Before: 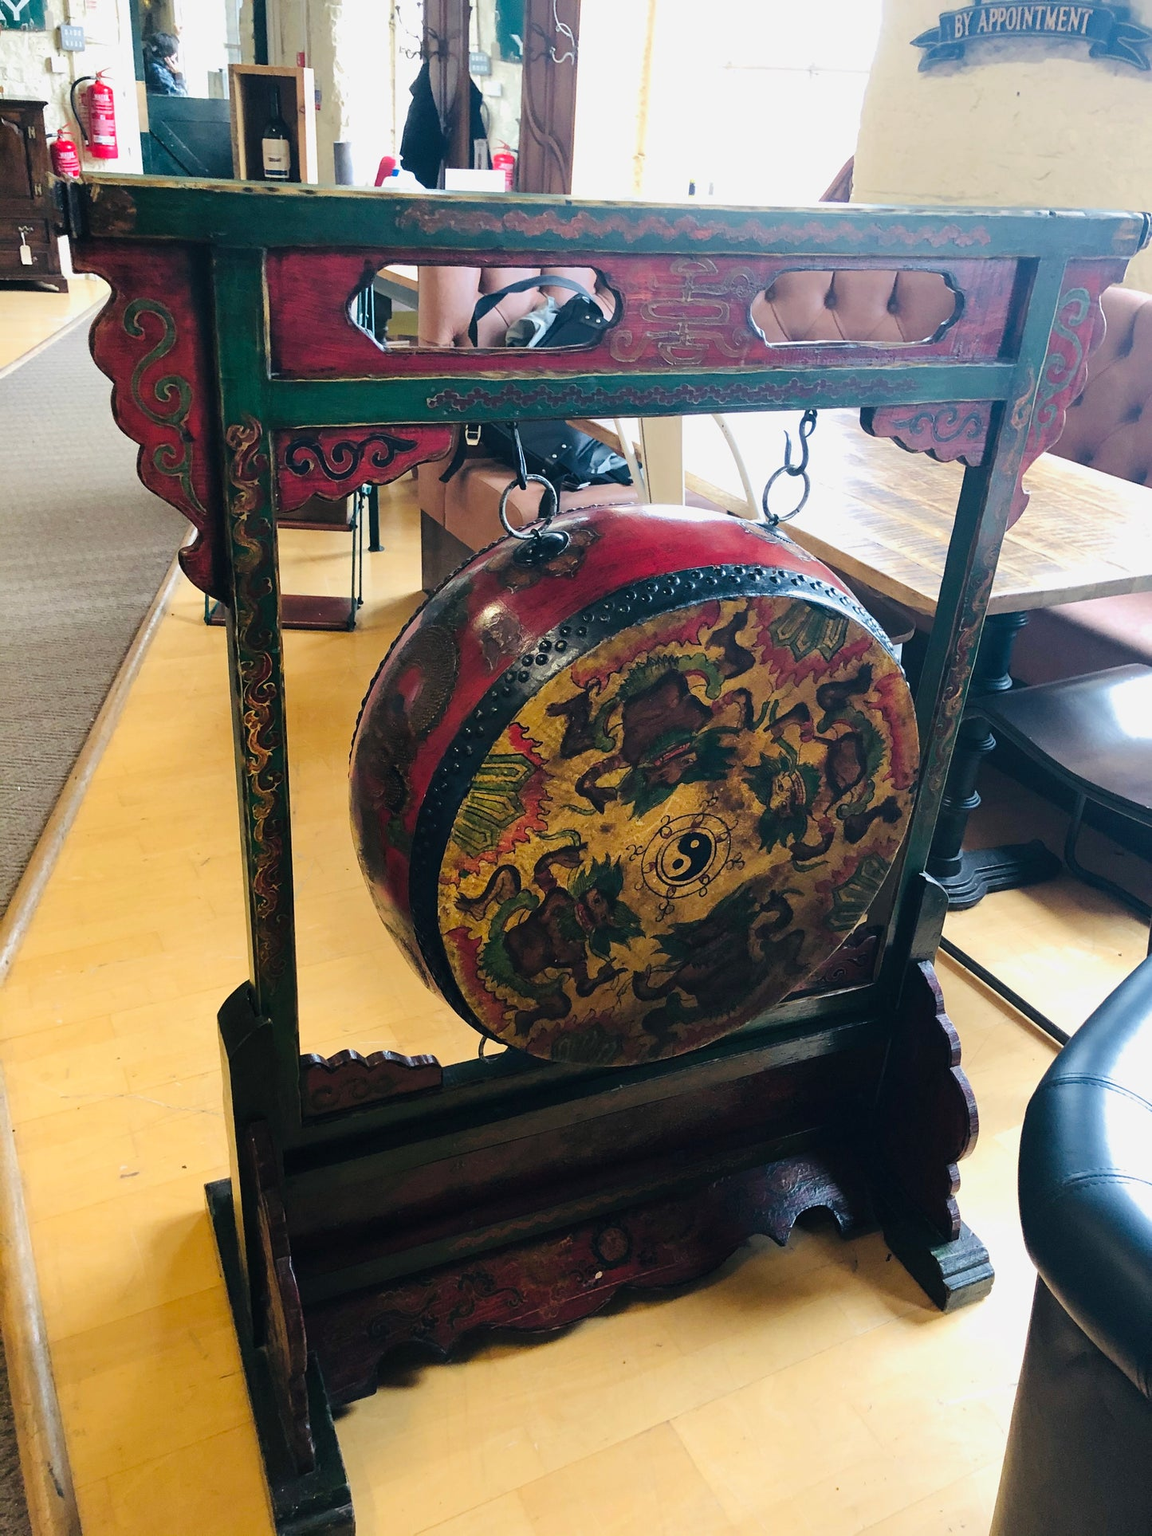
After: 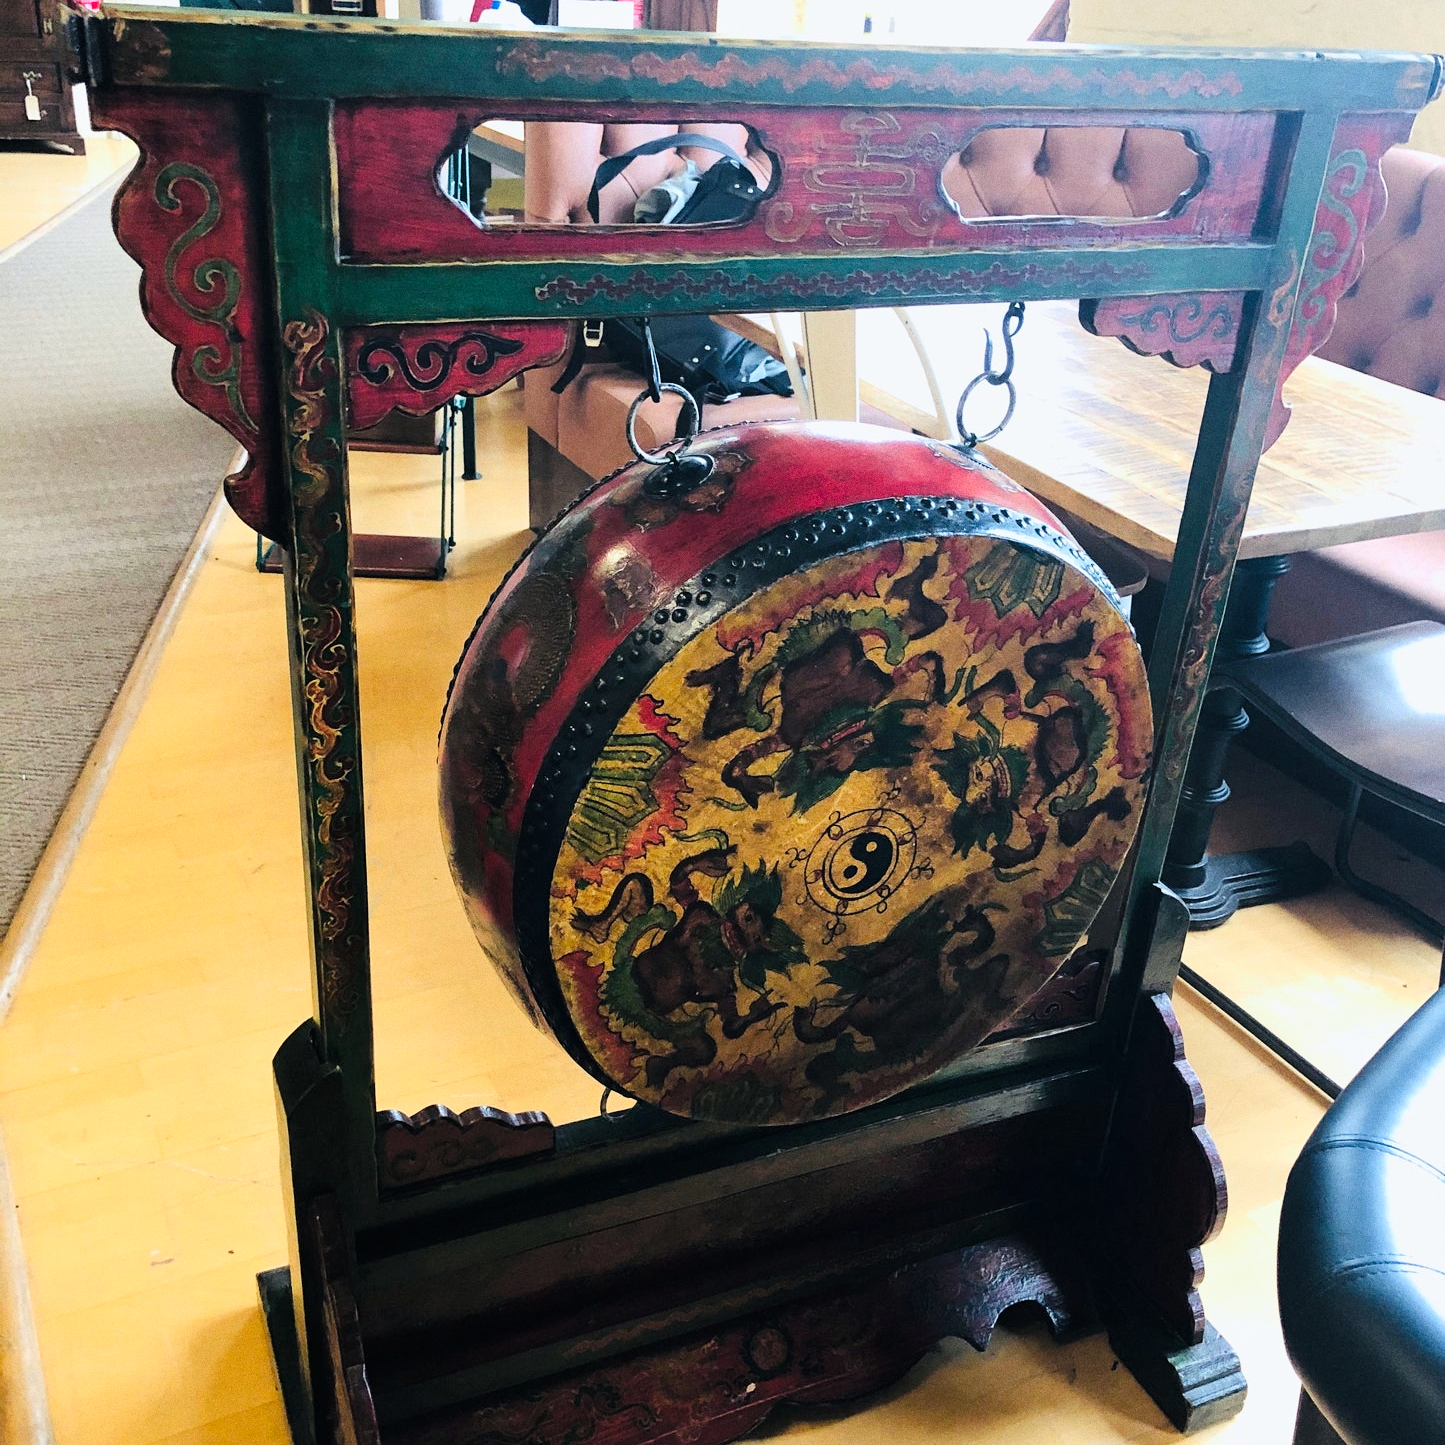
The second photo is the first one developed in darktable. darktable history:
tone equalizer: on, module defaults
crop: top 11.038%, bottom 13.962%
tone curve: curves: ch0 [(0, 0) (0.004, 0.001) (0.133, 0.112) (0.325, 0.362) (0.832, 0.893) (1, 1)], color space Lab, linked channels, preserve colors none
white balance: red 0.986, blue 1.01
grain: coarseness 0.47 ISO
